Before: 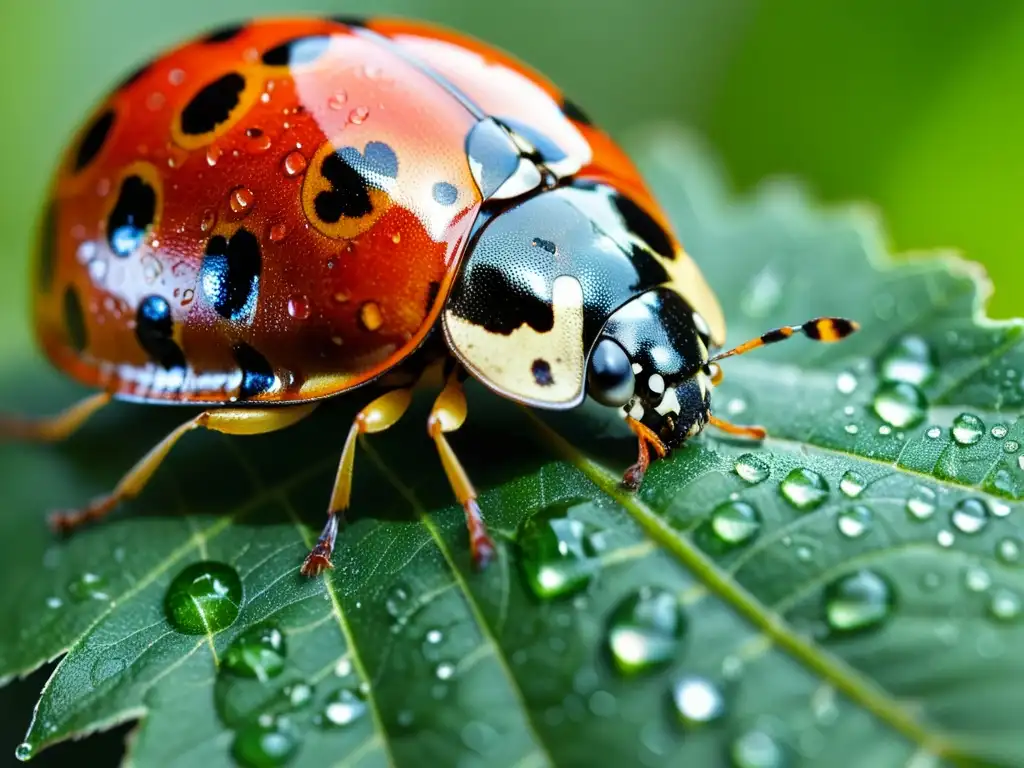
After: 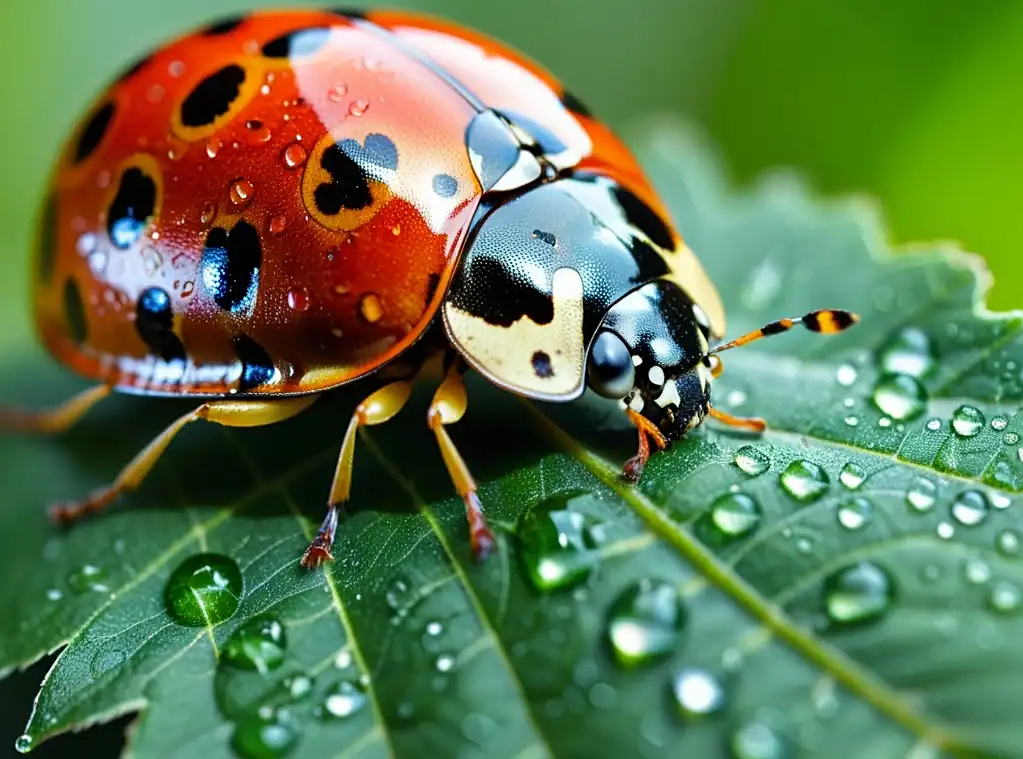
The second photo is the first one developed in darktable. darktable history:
crop: top 1.049%, right 0.001%
sharpen: amount 0.2
